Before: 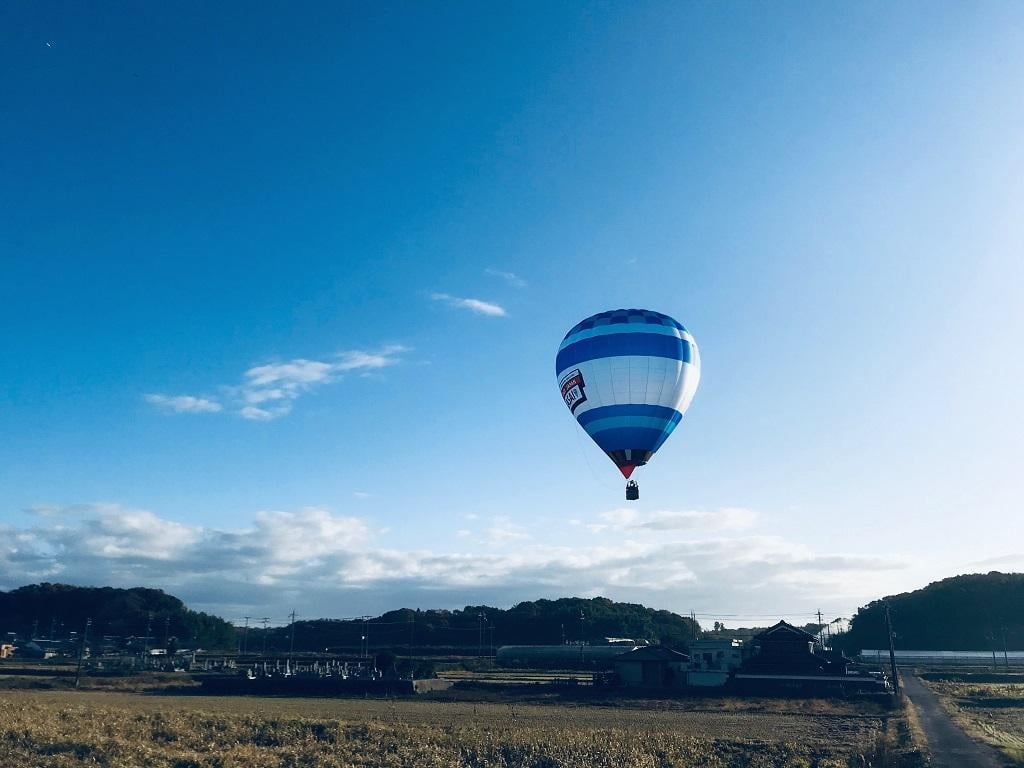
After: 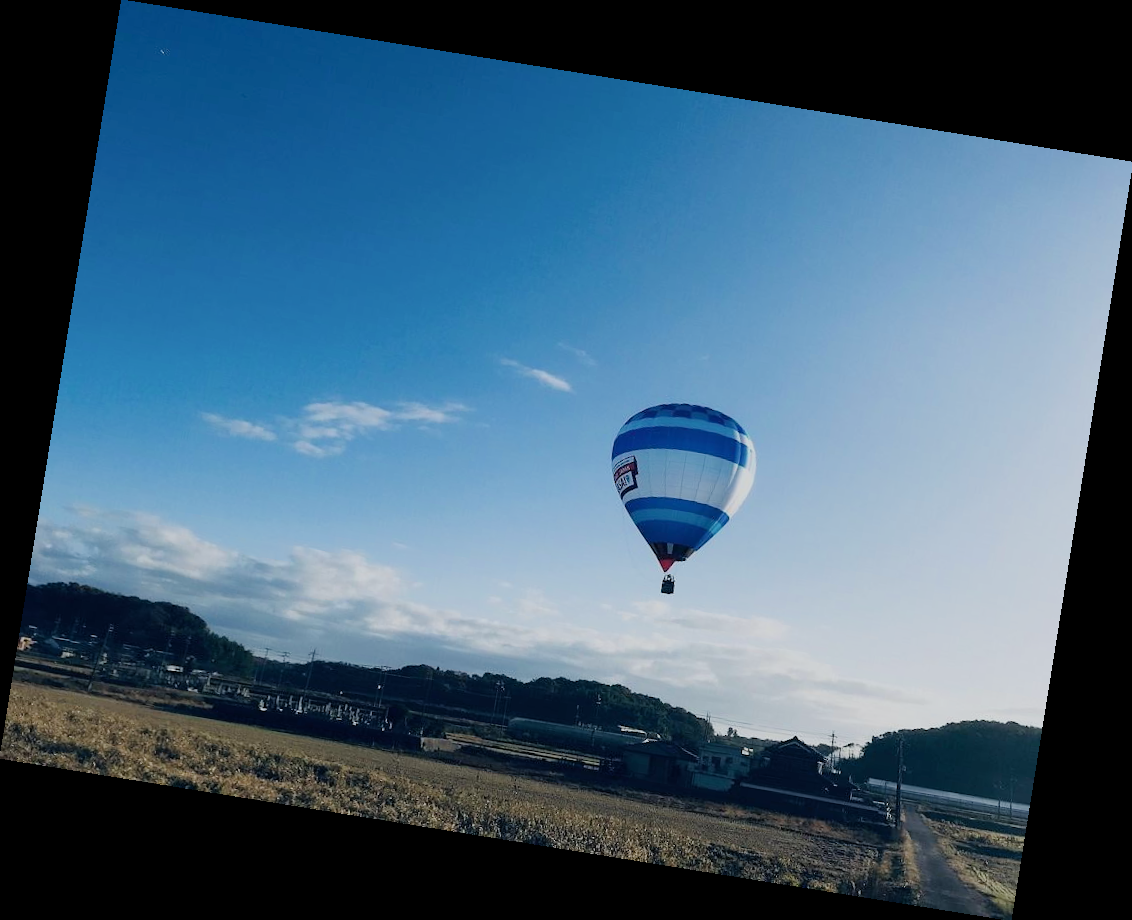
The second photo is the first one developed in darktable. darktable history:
rotate and perspective: rotation 9.12°, automatic cropping off
filmic rgb: hardness 4.17, contrast 0.921
